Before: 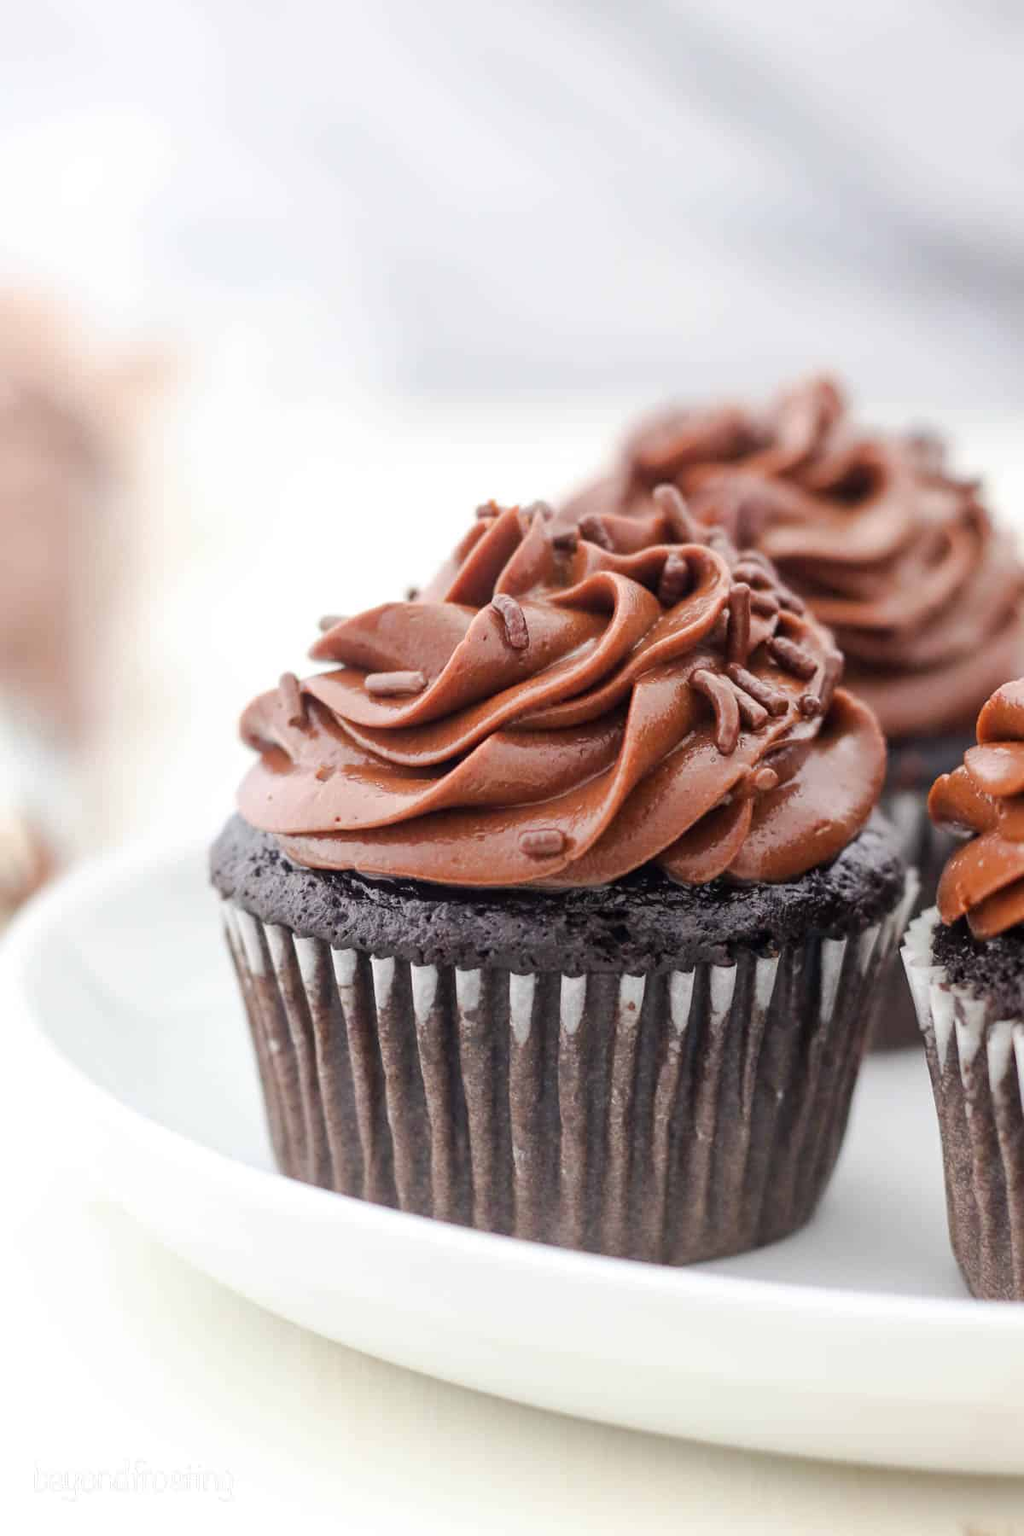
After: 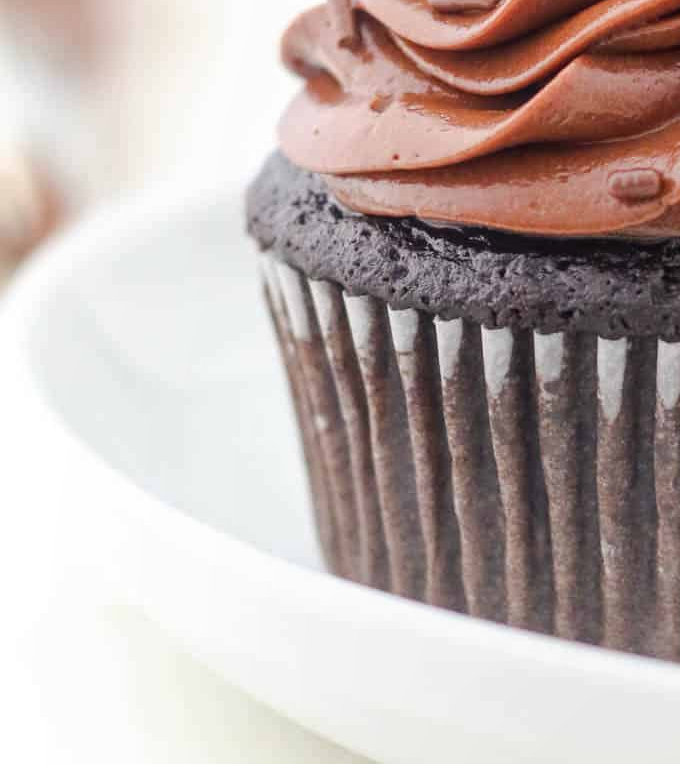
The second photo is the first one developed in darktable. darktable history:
crop: top 44.643%, right 43.296%, bottom 12.884%
local contrast: detail 110%
